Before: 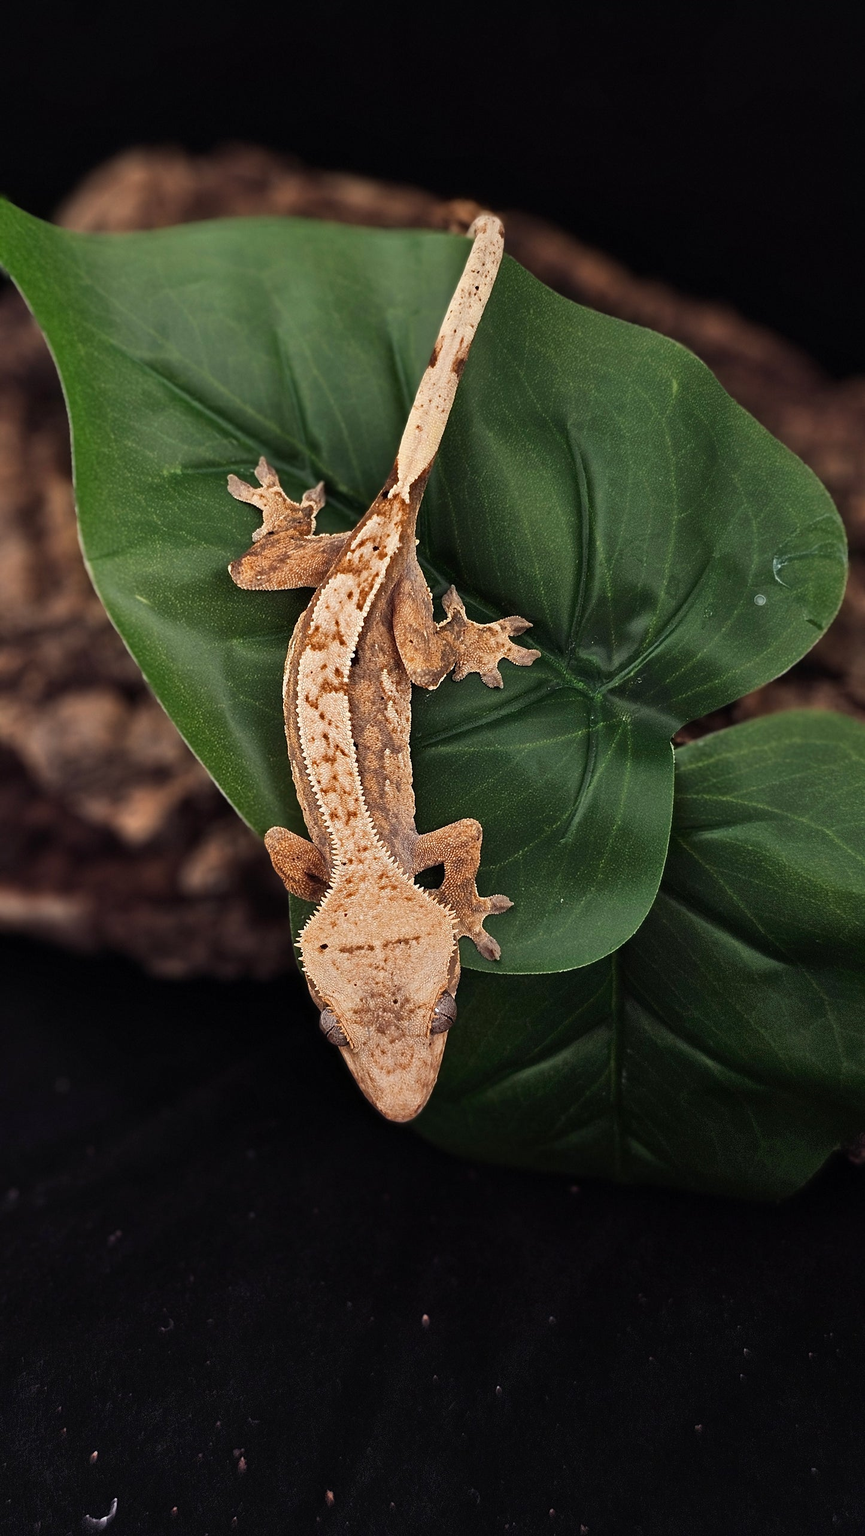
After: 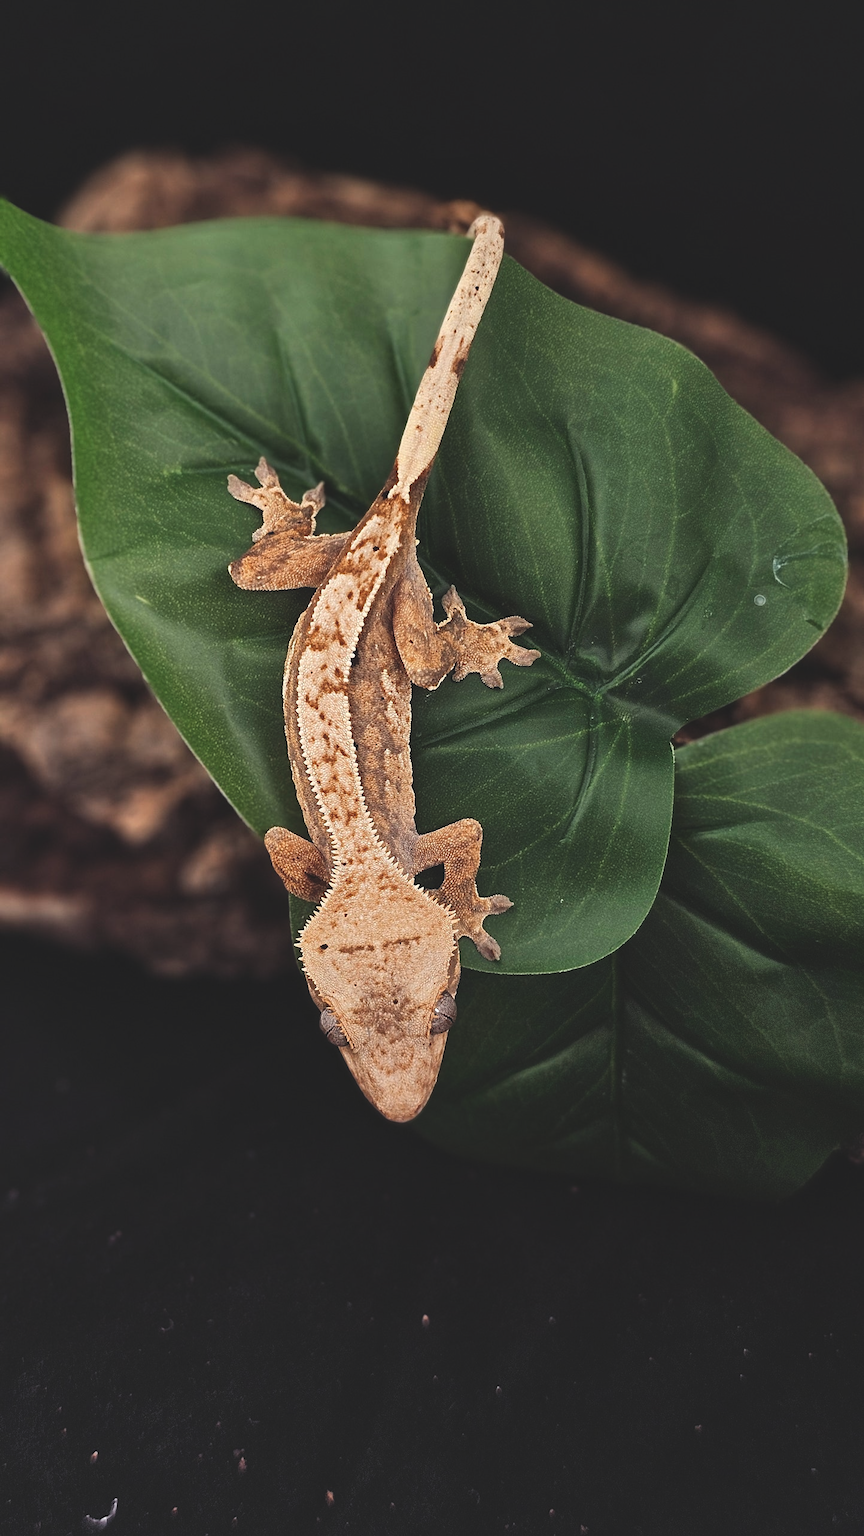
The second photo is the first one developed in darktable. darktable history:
exposure: black level correction -0.015, compensate highlight preservation false
local contrast: highlights 100%, shadows 100%, detail 120%, midtone range 0.2
